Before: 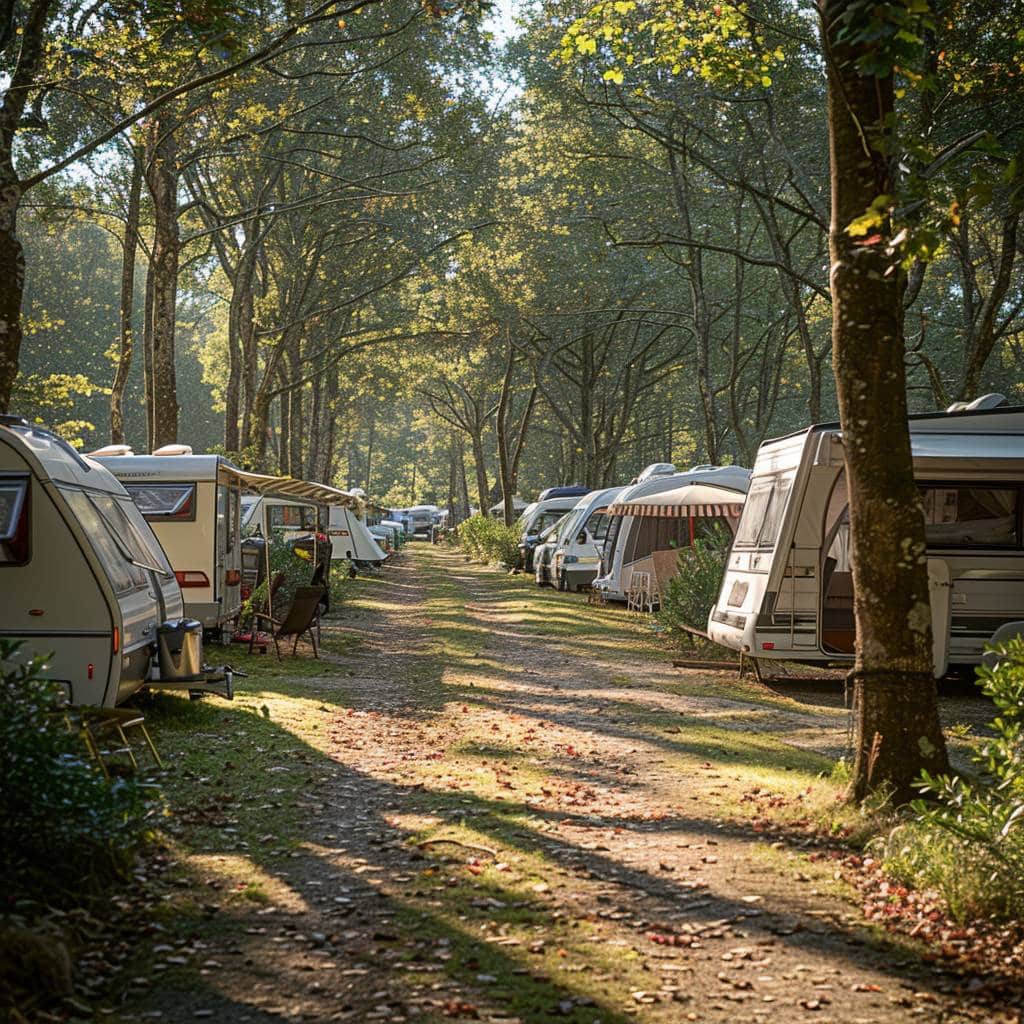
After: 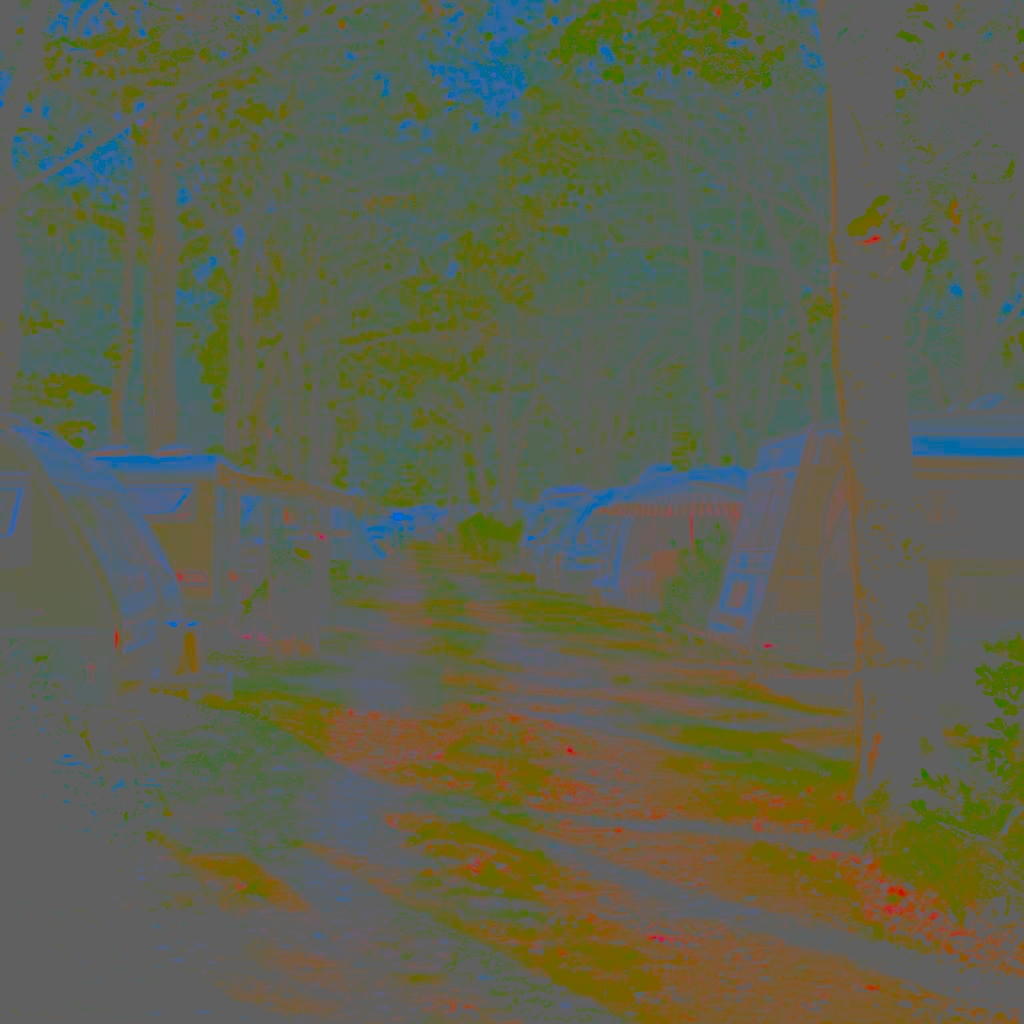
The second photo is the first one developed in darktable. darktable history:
contrast brightness saturation: contrast -0.99, brightness -0.17, saturation 0.75
white balance: red 0.926, green 1.003, blue 1.133
rgb levels: levels [[0.029, 0.461, 0.922], [0, 0.5, 1], [0, 0.5, 1]]
shadows and highlights: on, module defaults
local contrast: detail 130%
sharpen: on, module defaults
